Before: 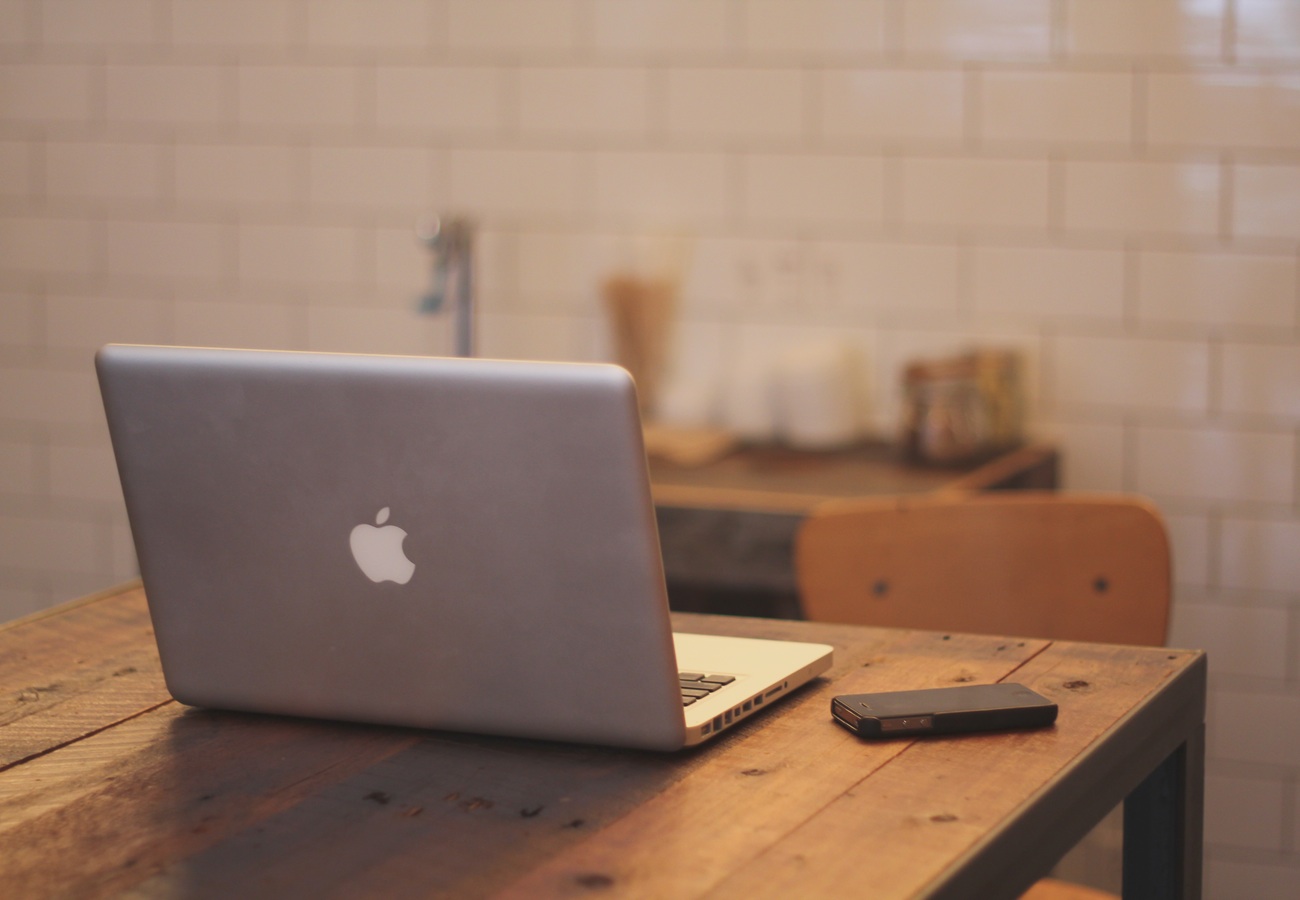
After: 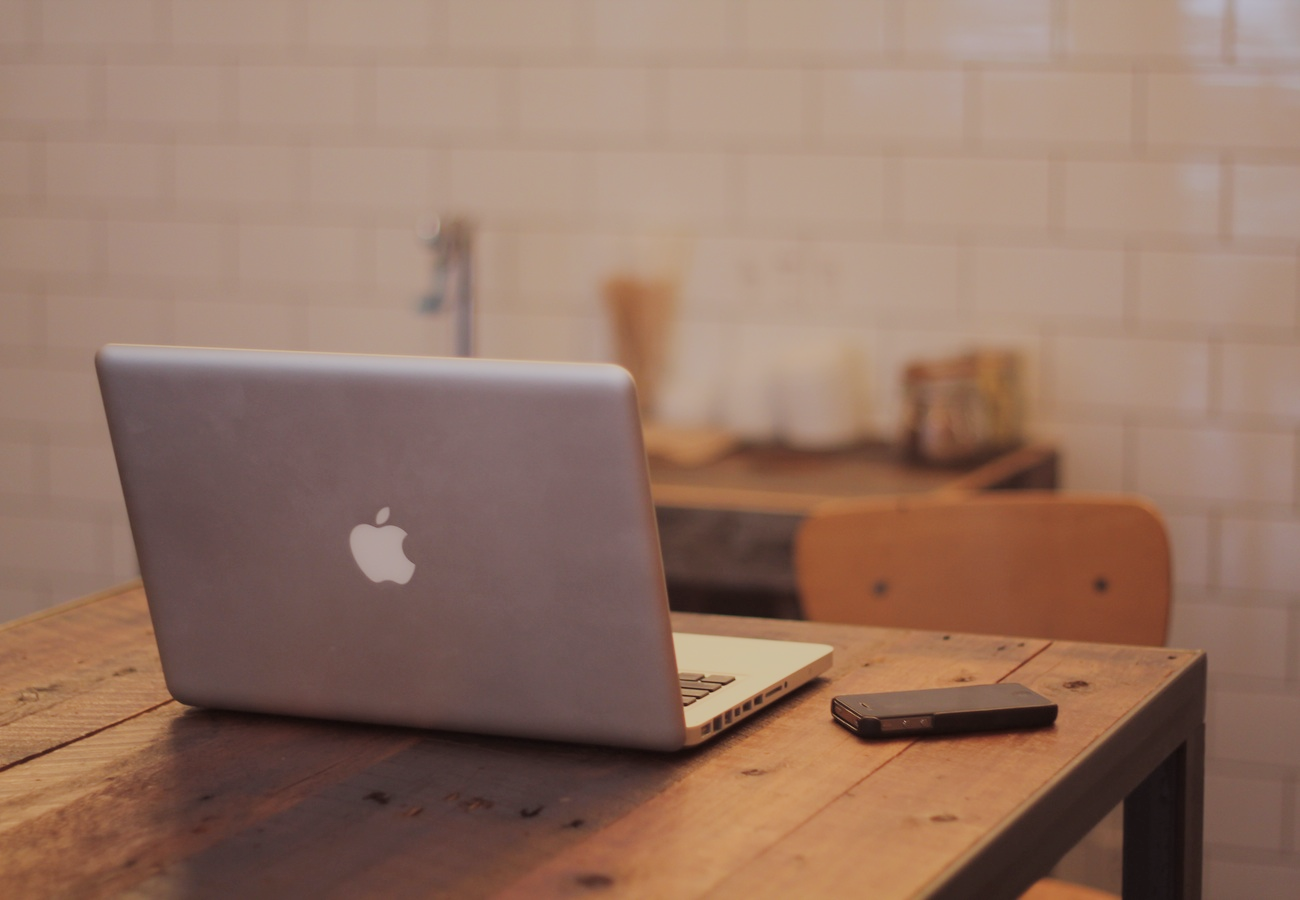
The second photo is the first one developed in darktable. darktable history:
filmic rgb: black relative exposure -6.68 EV, white relative exposure 4.56 EV, hardness 3.25
color balance: mode lift, gamma, gain (sRGB), lift [1, 1.049, 1, 1]
